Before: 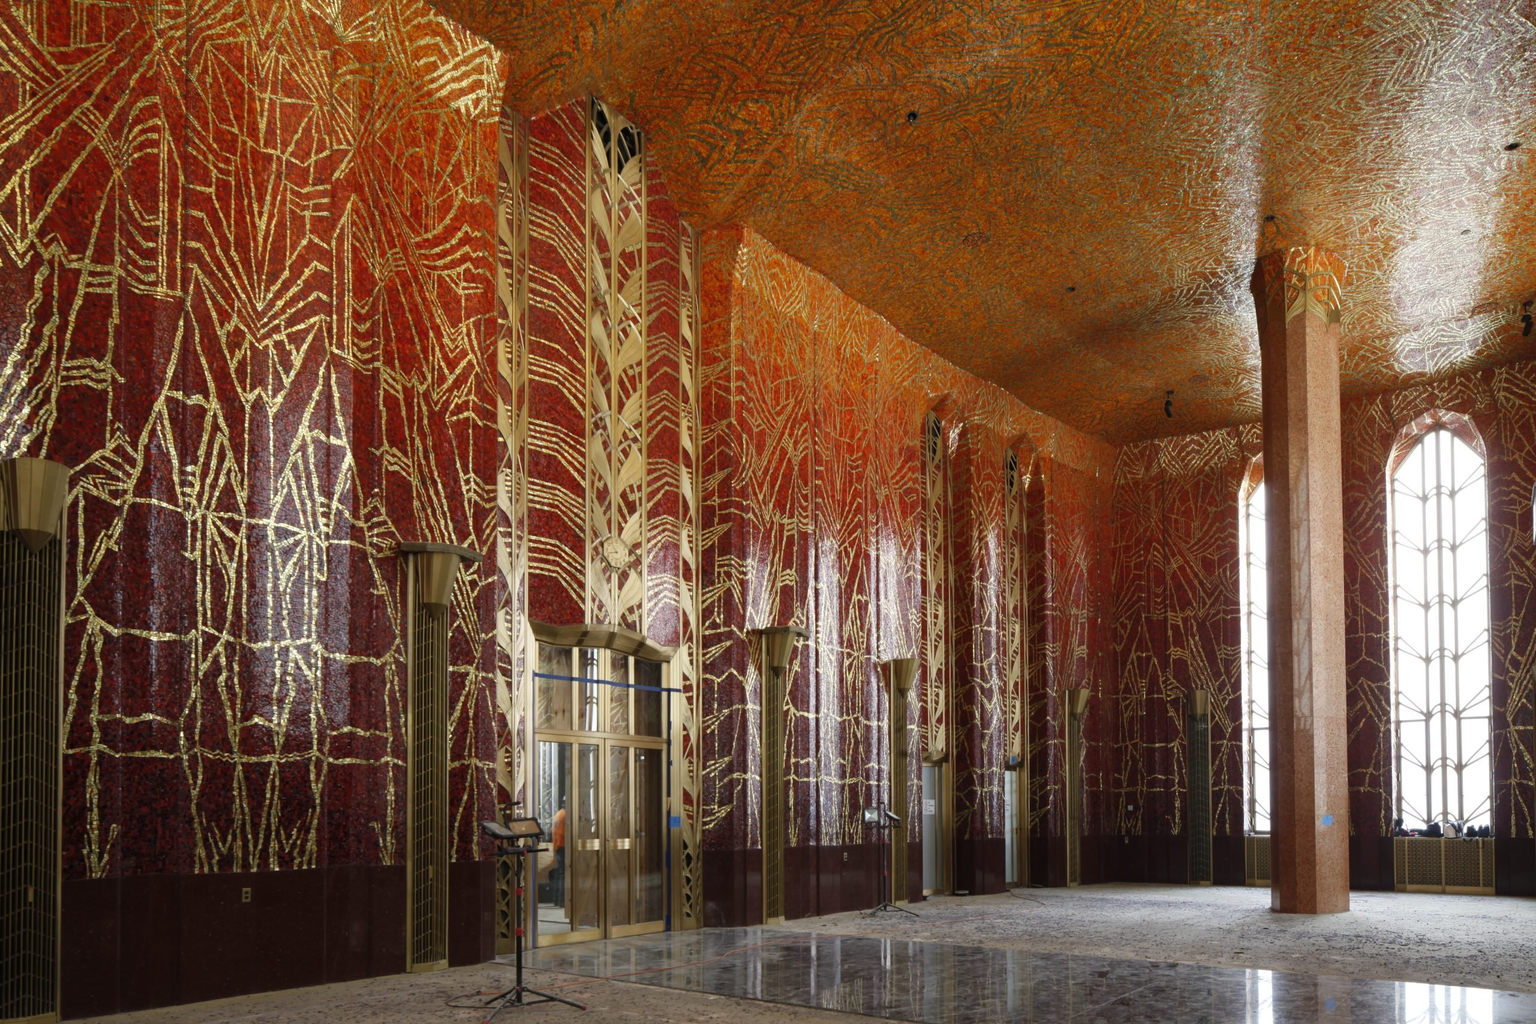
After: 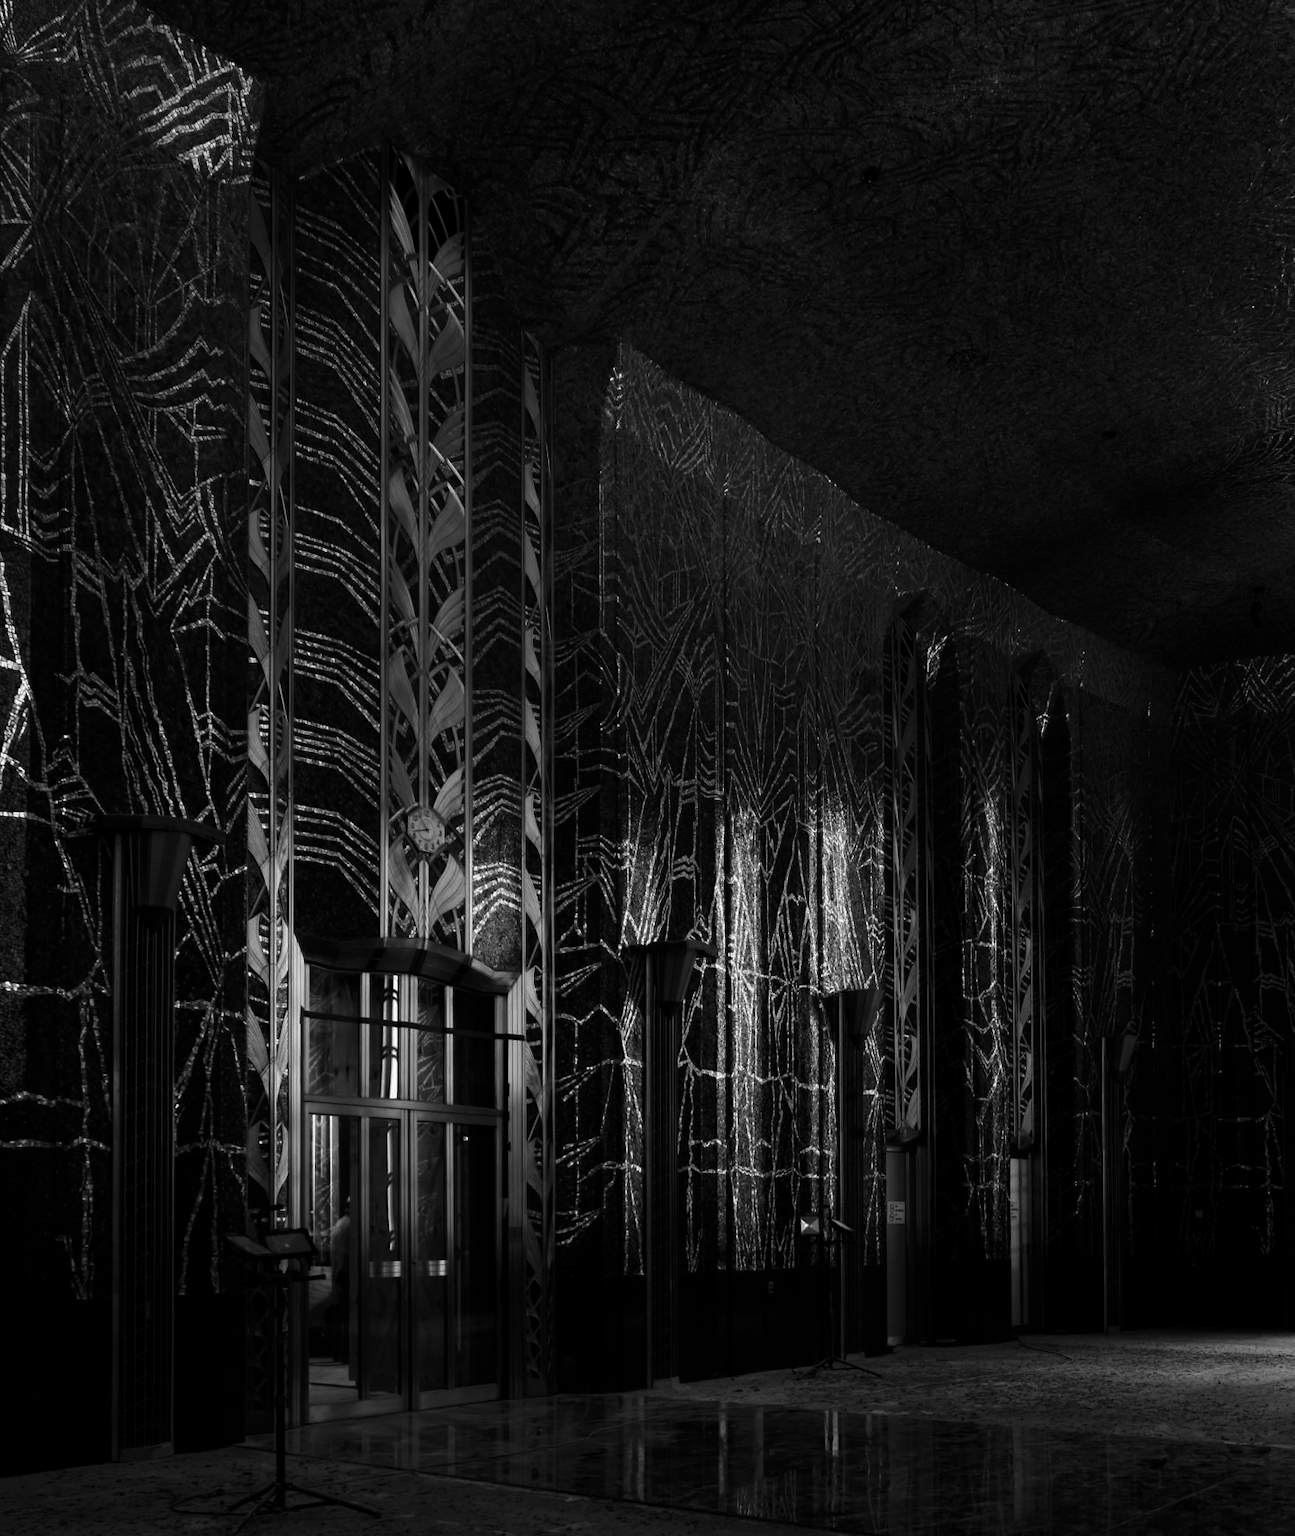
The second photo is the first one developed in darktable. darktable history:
contrast brightness saturation: contrast 0.02, brightness -1, saturation -1
crop: left 21.674%, right 22.086%
